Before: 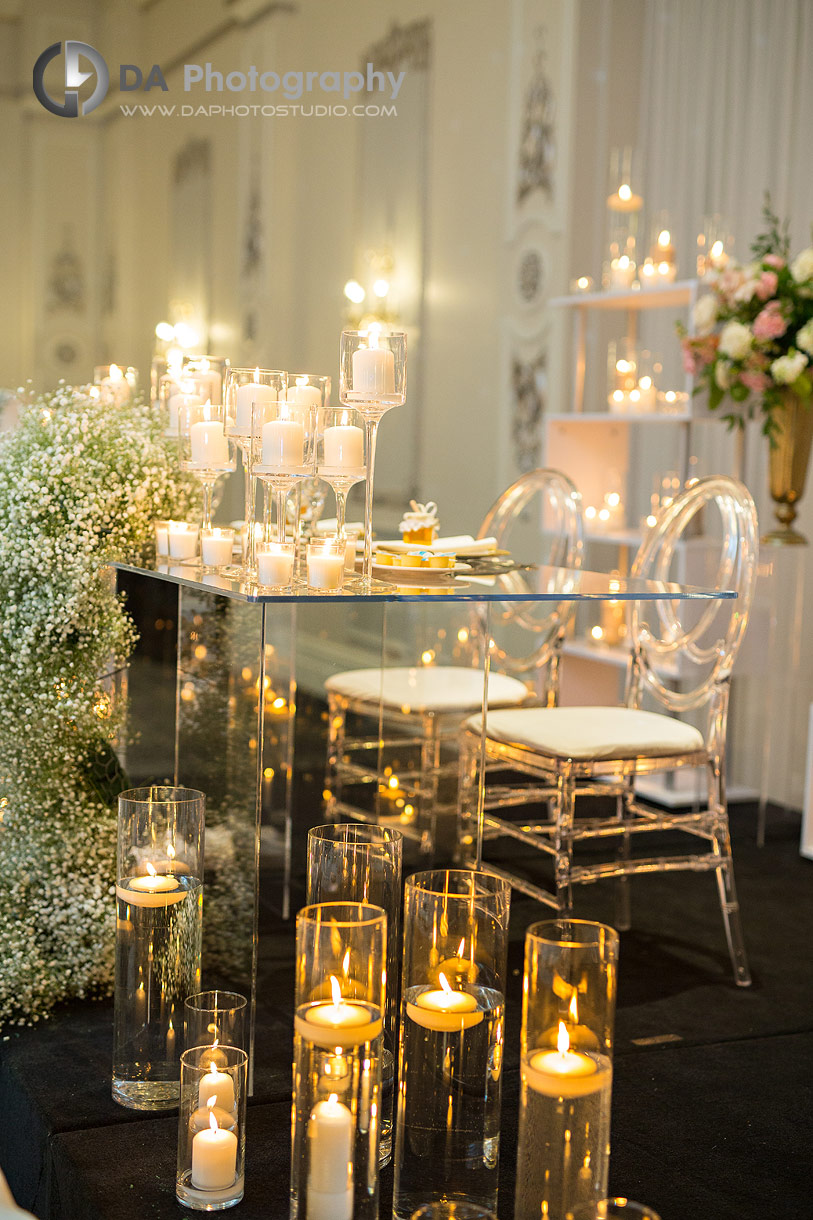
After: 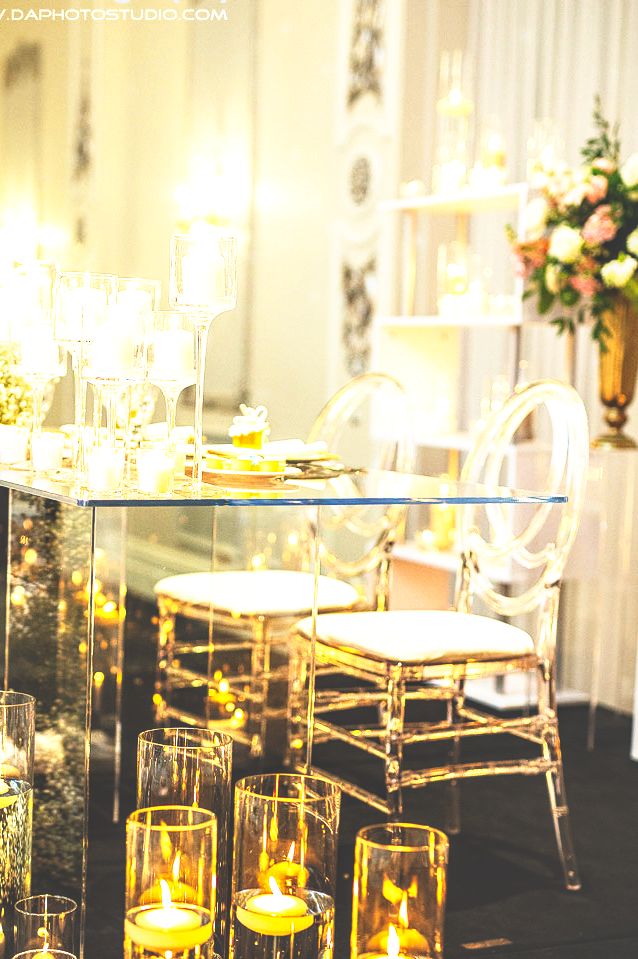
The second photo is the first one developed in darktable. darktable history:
base curve: curves: ch0 [(0, 0.036) (0.007, 0.037) (0.604, 0.887) (1, 1)], preserve colors none
local contrast: on, module defaults
crop and rotate: left 20.971%, top 7.896%, right 0.502%, bottom 13.497%
exposure: exposure 0.697 EV, compensate highlight preservation false
